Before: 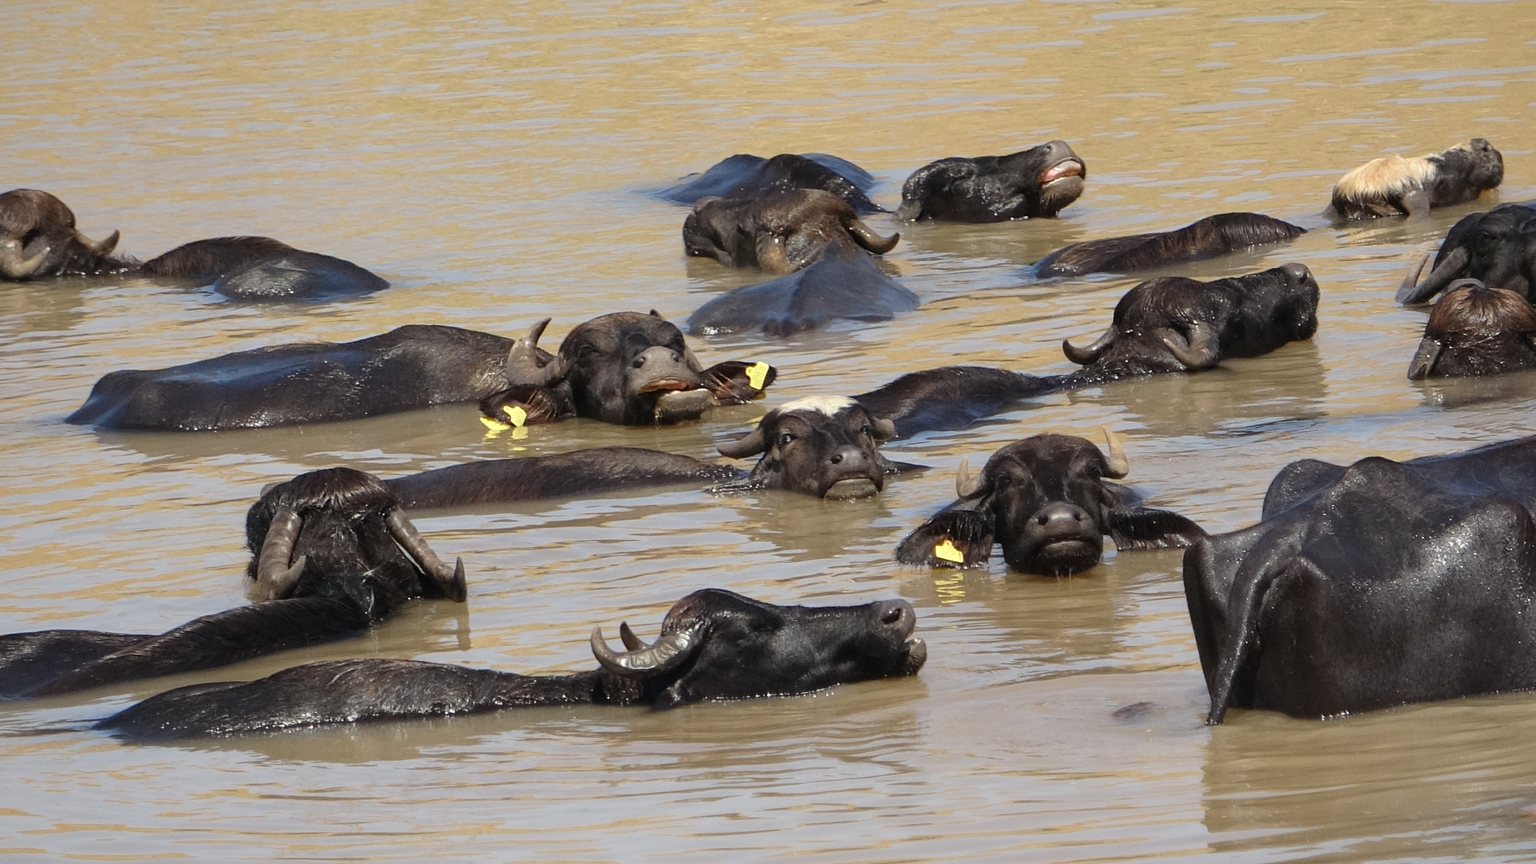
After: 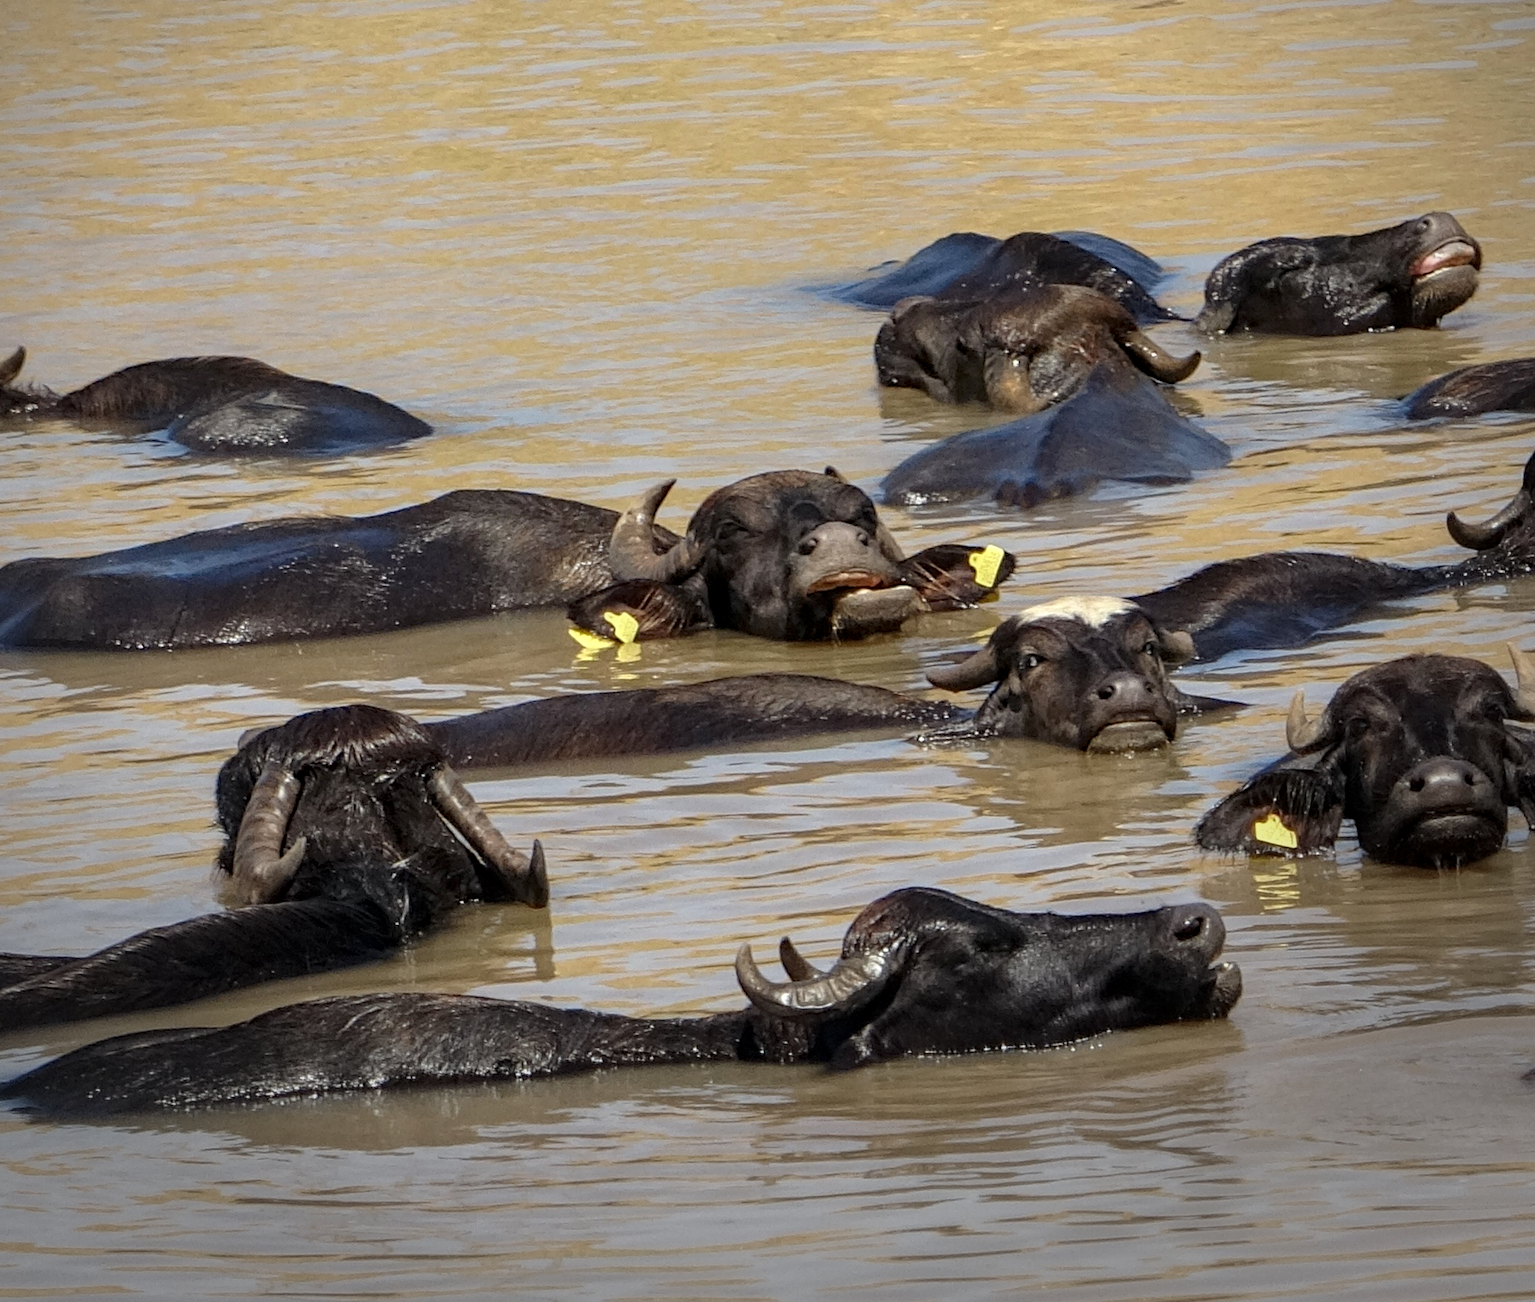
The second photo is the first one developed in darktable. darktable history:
crop and rotate: left 6.696%, right 26.925%
vignetting: brightness -0.457, saturation -0.297, center (-0.067, -0.318), automatic ratio true
haze removal: compatibility mode true
local contrast: on, module defaults
